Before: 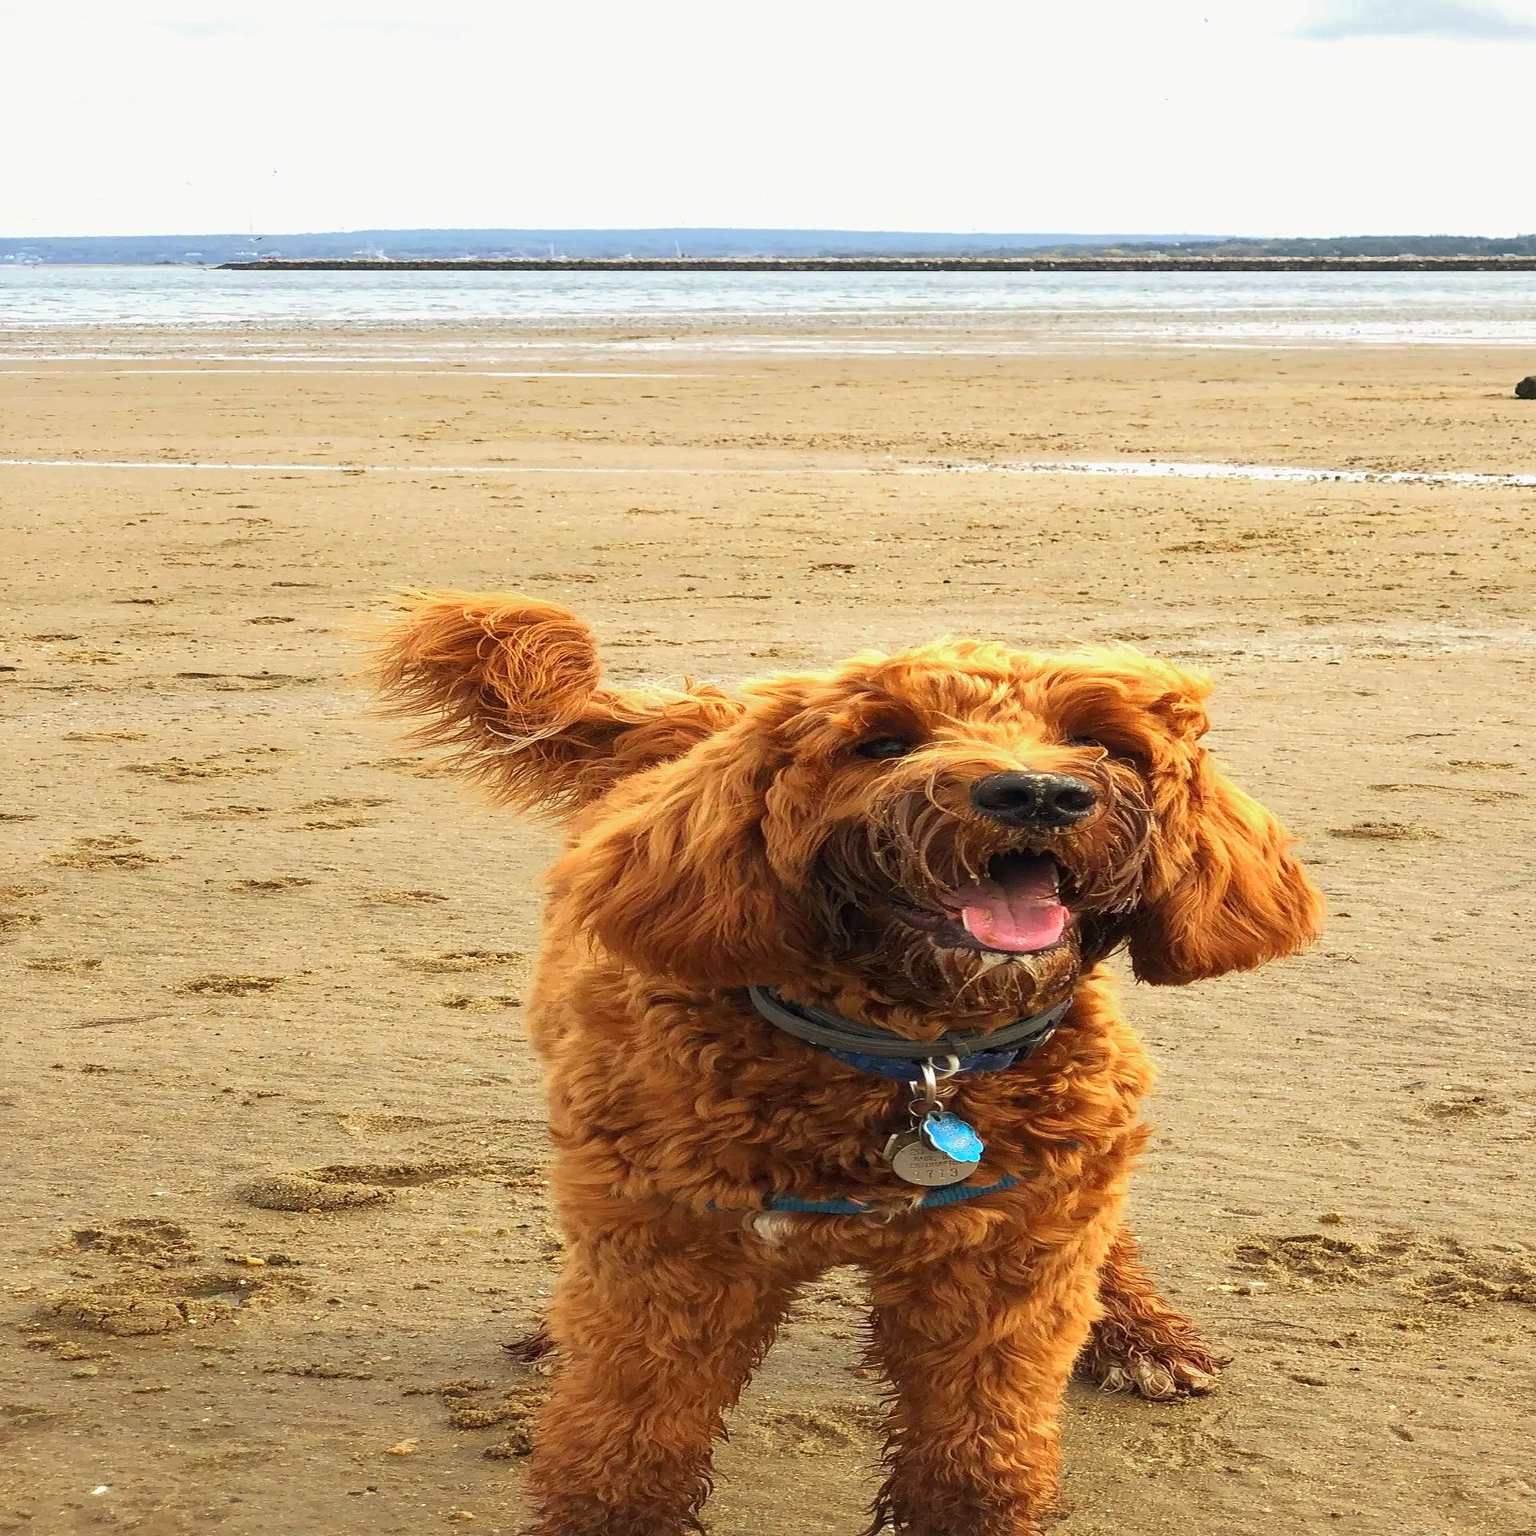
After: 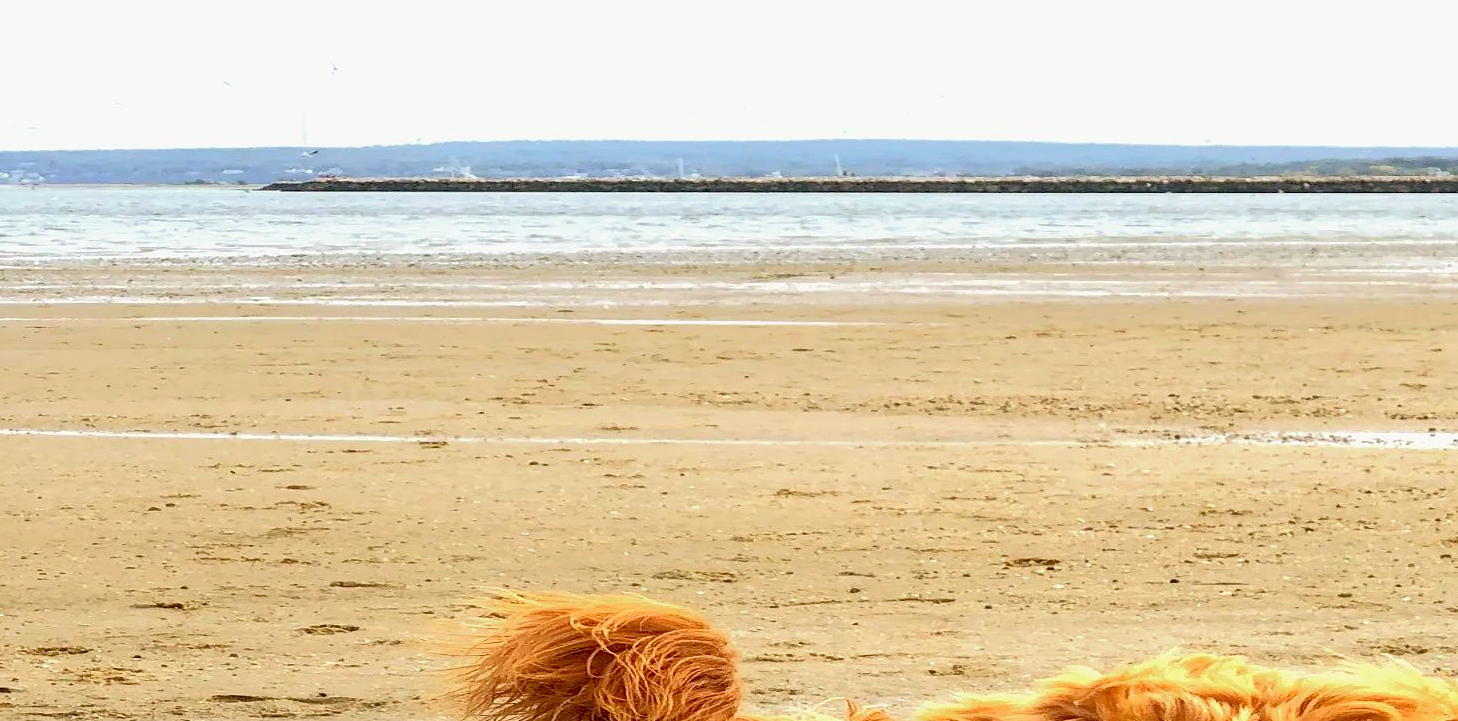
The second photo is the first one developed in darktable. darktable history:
exposure: black level correction 0.012, compensate highlight preservation false
crop: left 0.514%, top 7.635%, right 23.515%, bottom 54.789%
